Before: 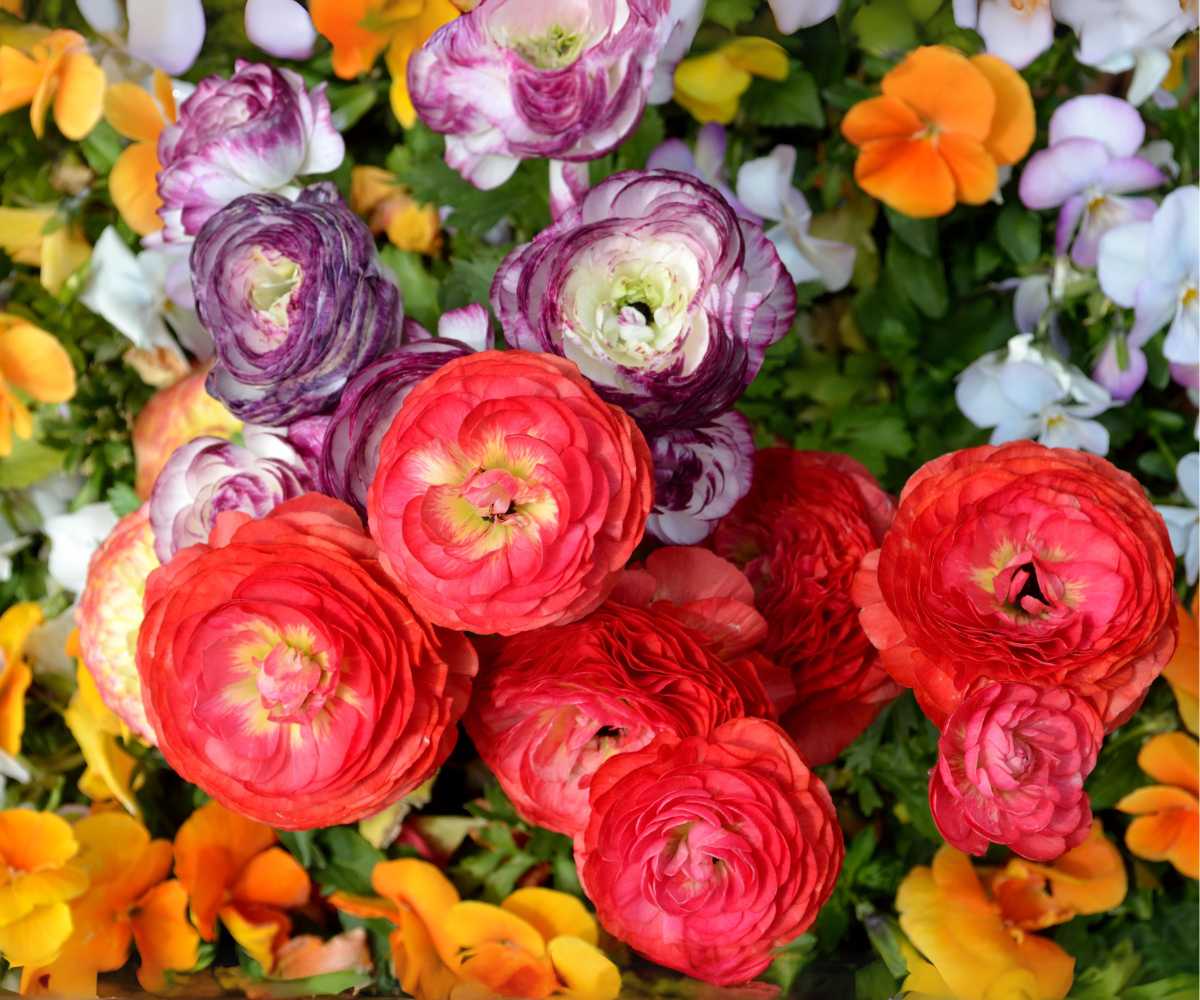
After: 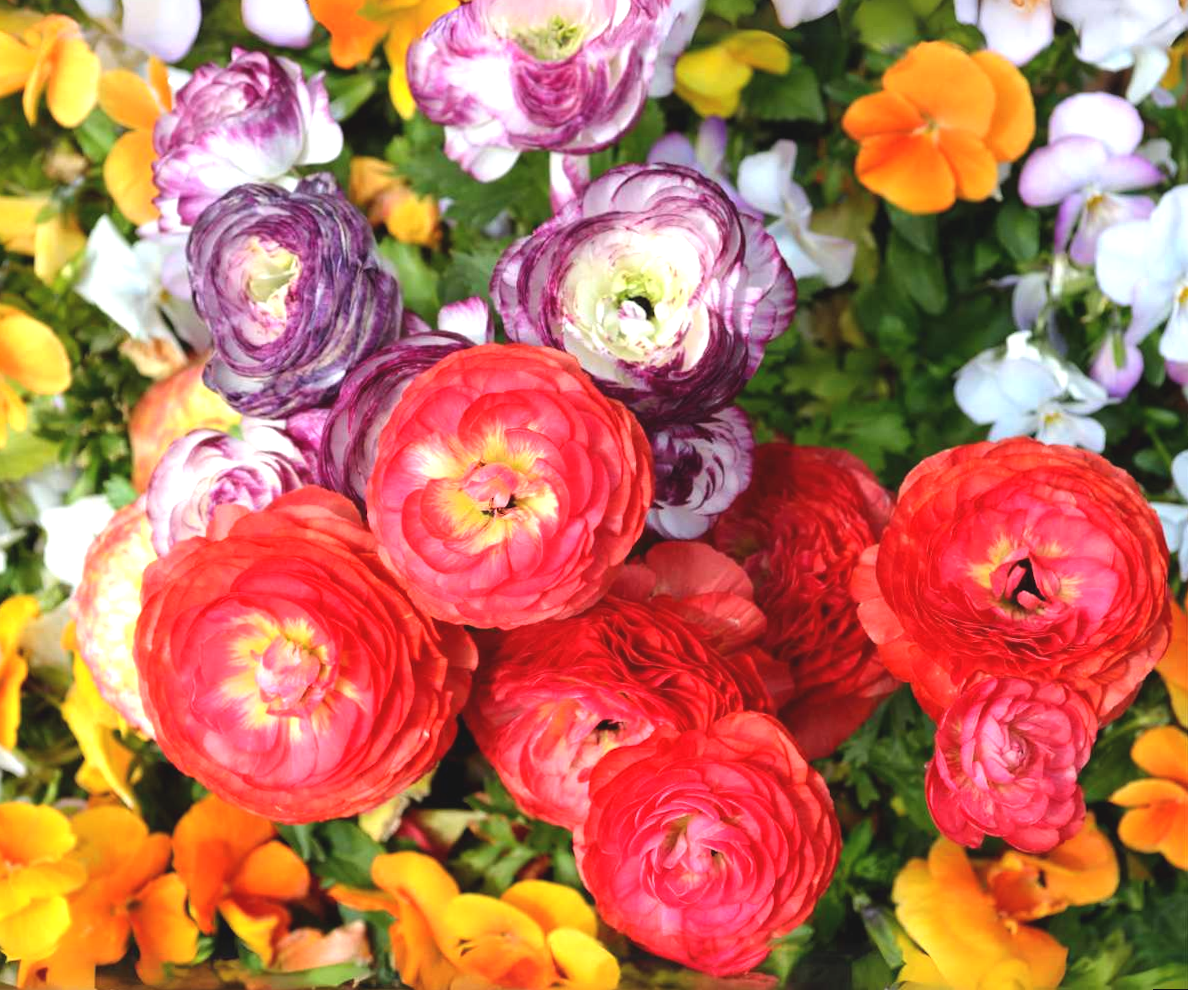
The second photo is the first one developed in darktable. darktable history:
rotate and perspective: rotation 0.174°, lens shift (vertical) 0.013, lens shift (horizontal) 0.019, shear 0.001, automatic cropping original format, crop left 0.007, crop right 0.991, crop top 0.016, crop bottom 0.997
exposure: black level correction -0.005, exposure 0.622 EV, compensate highlight preservation false
